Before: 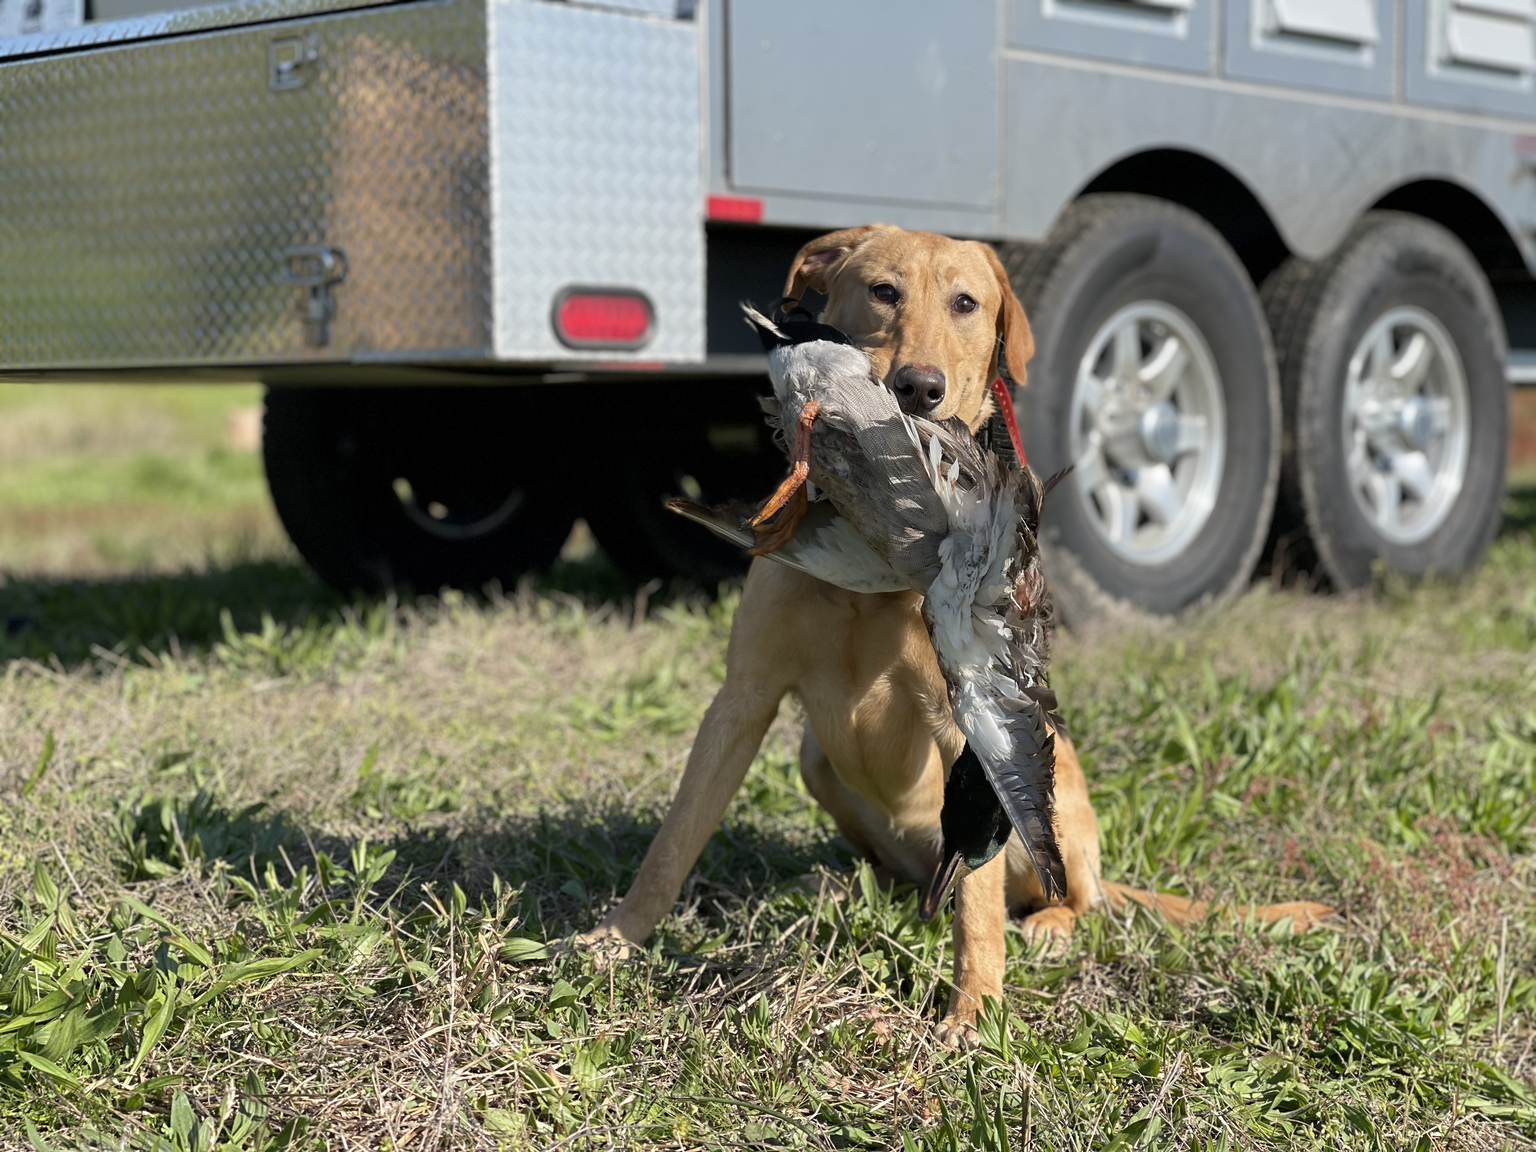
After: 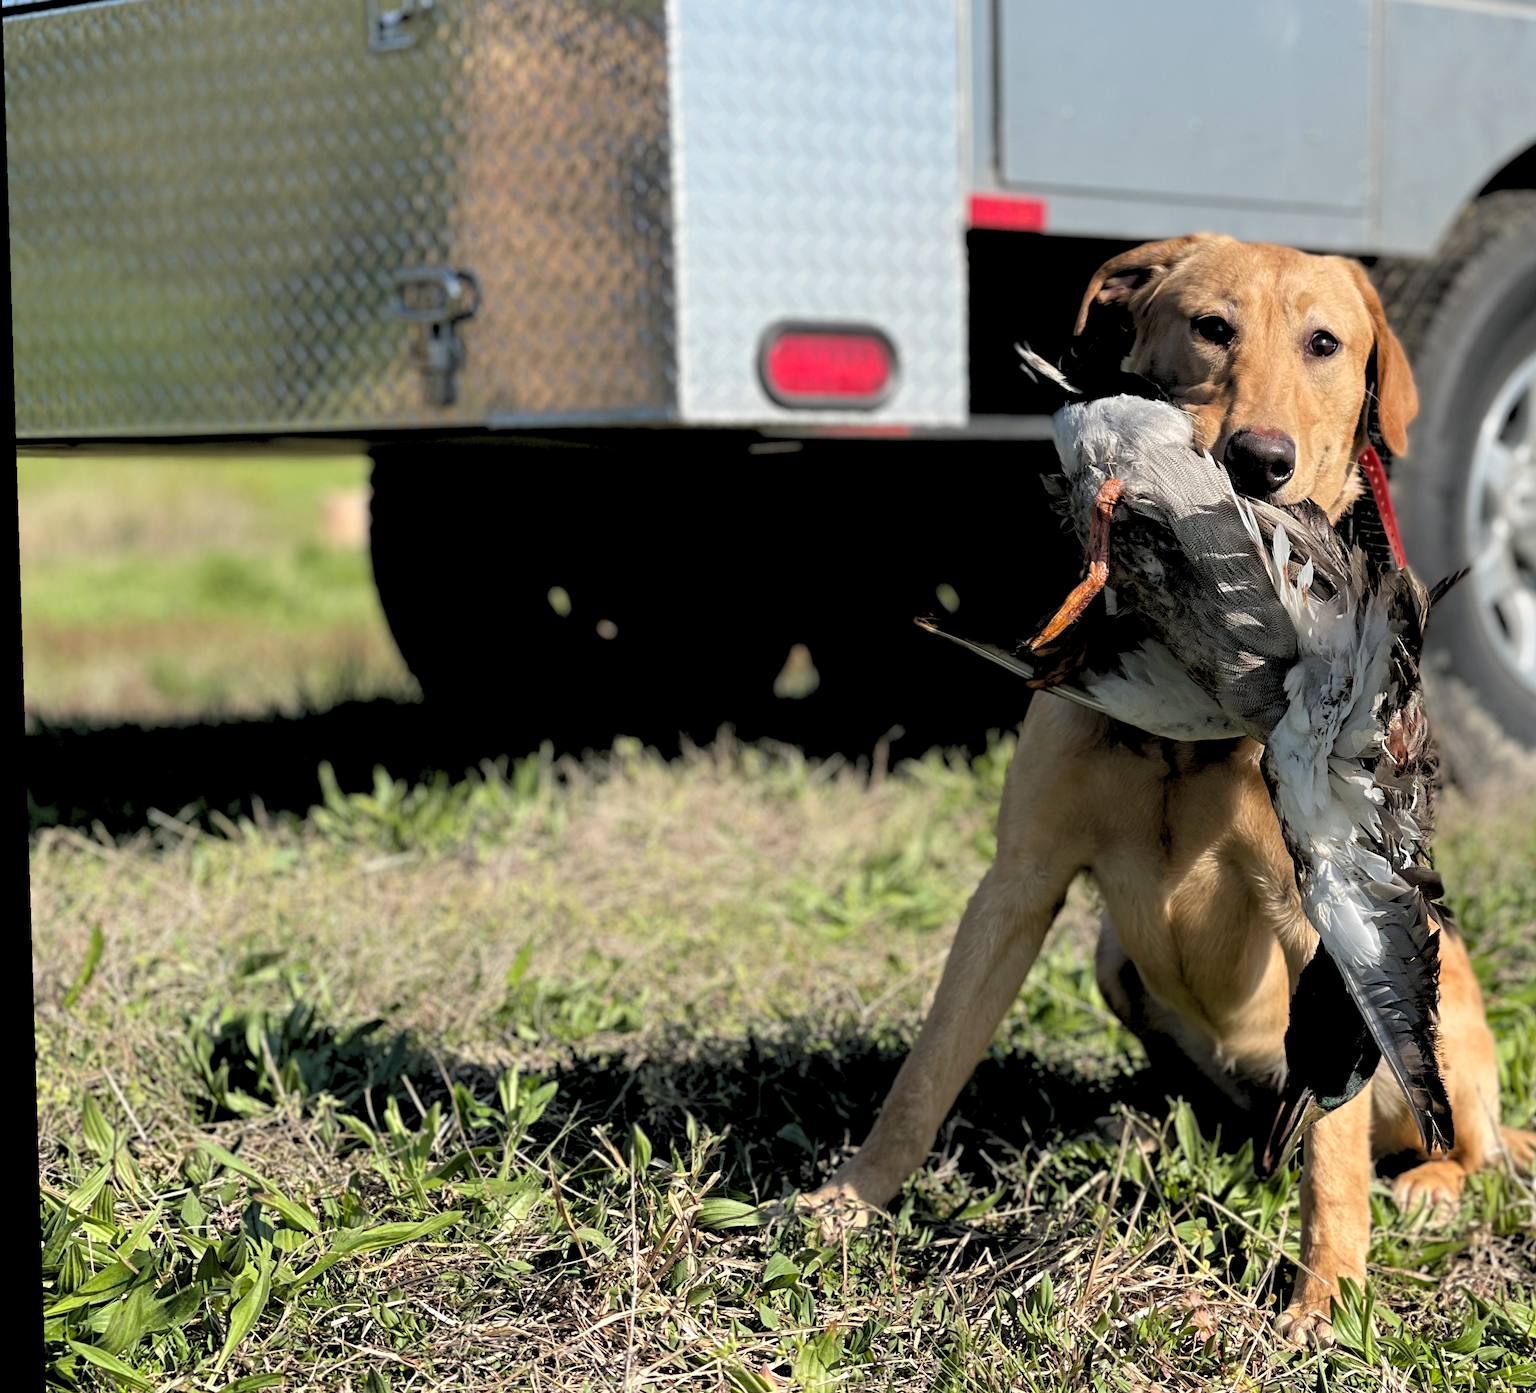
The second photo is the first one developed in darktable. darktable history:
crop: top 5.803%, right 27.864%, bottom 5.804%
rotate and perspective: lens shift (vertical) 0.048, lens shift (horizontal) -0.024, automatic cropping off
rgb levels: levels [[0.029, 0.461, 0.922], [0, 0.5, 1], [0, 0.5, 1]]
